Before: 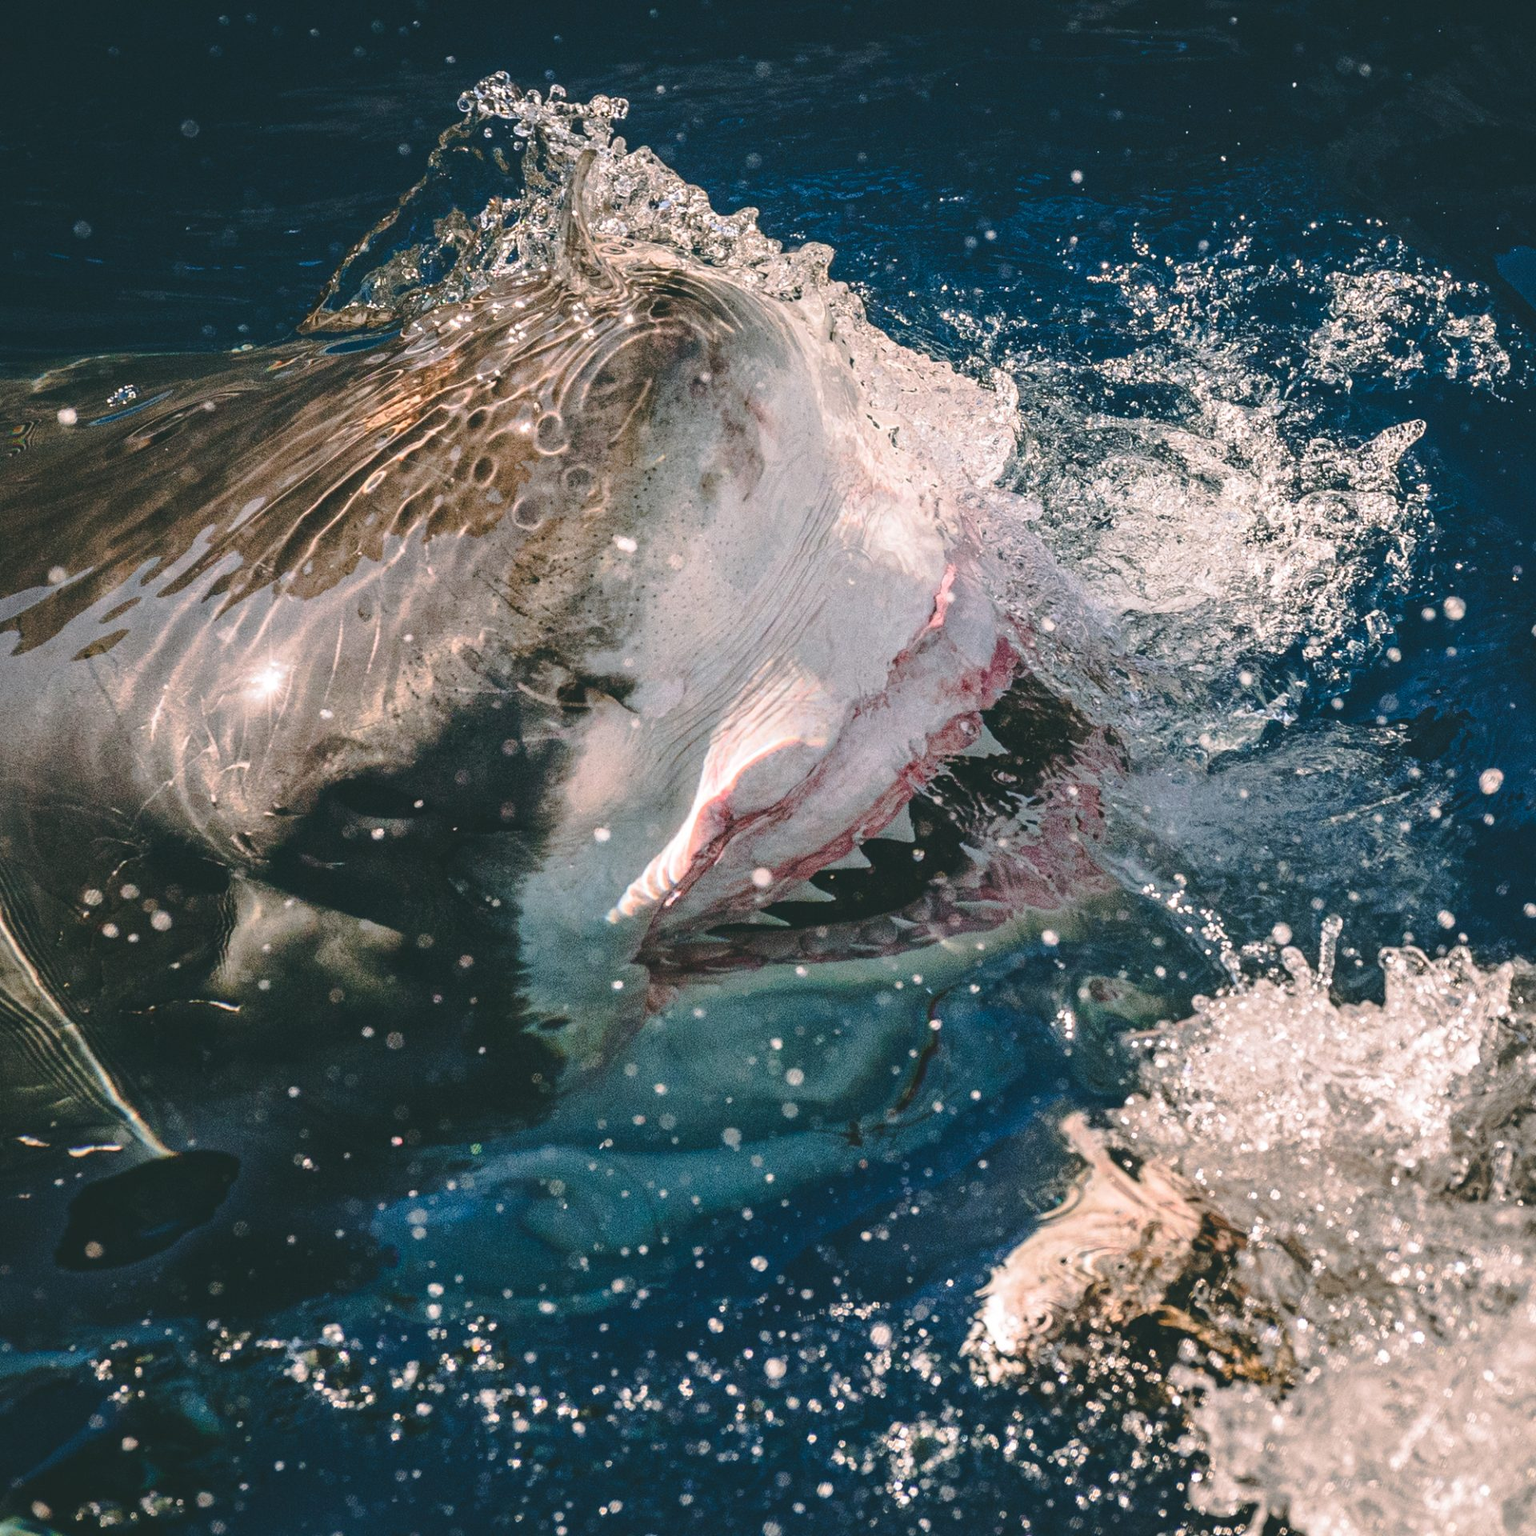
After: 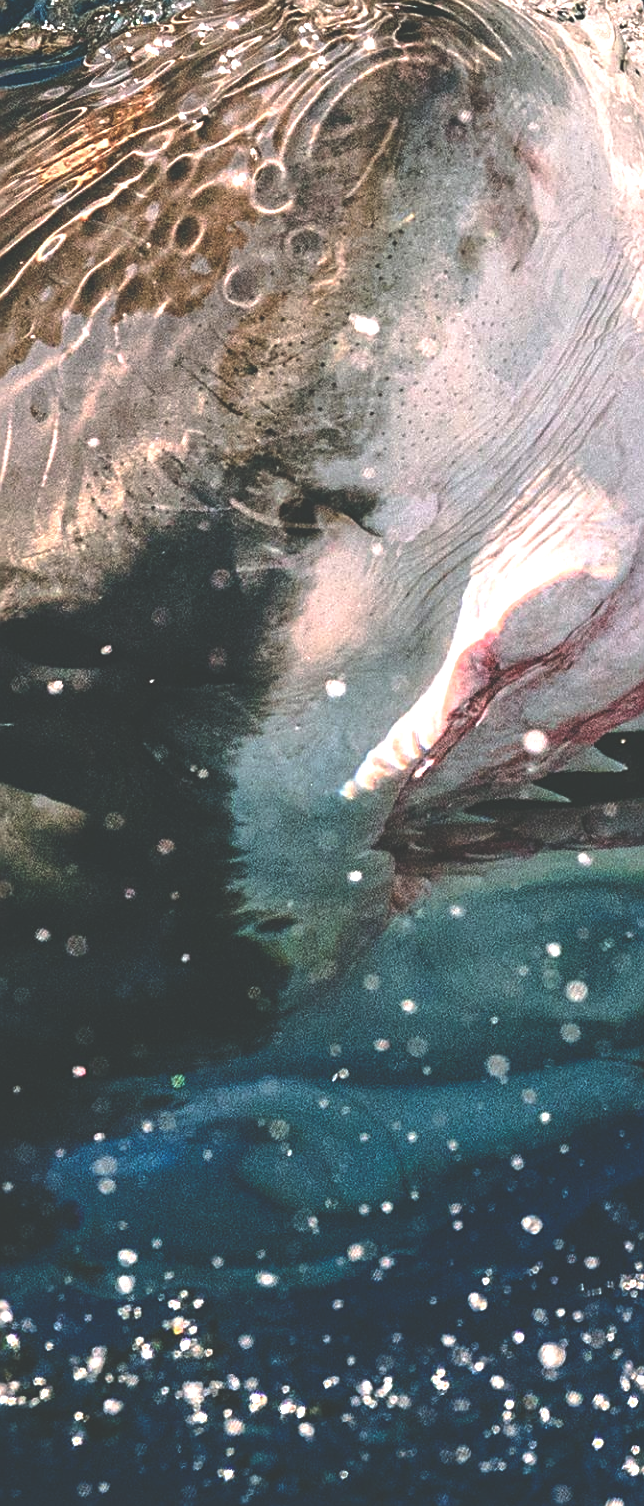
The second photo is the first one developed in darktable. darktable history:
exposure: exposure 0.6 EV, compensate highlight preservation false
rgb curve: curves: ch0 [(0, 0.186) (0.314, 0.284) (0.775, 0.708) (1, 1)], compensate middle gray true, preserve colors none
sharpen: amount 0.478
crop and rotate: left 21.77%, top 18.528%, right 44.676%, bottom 2.997%
